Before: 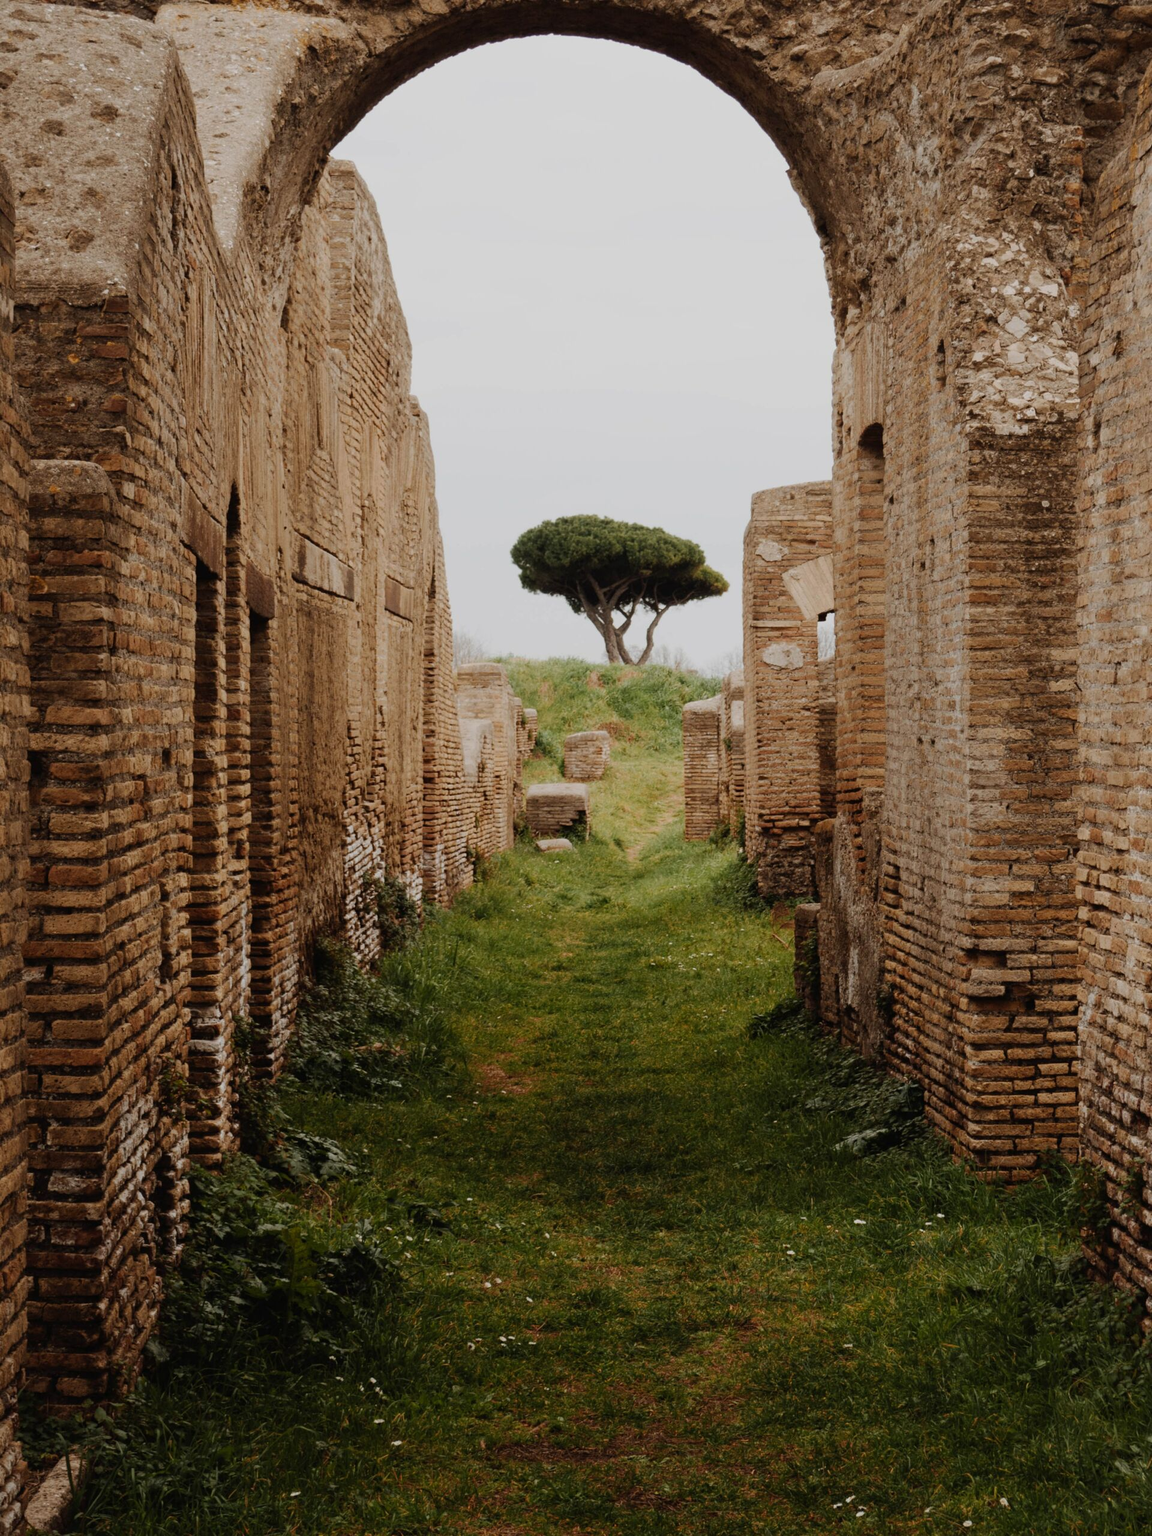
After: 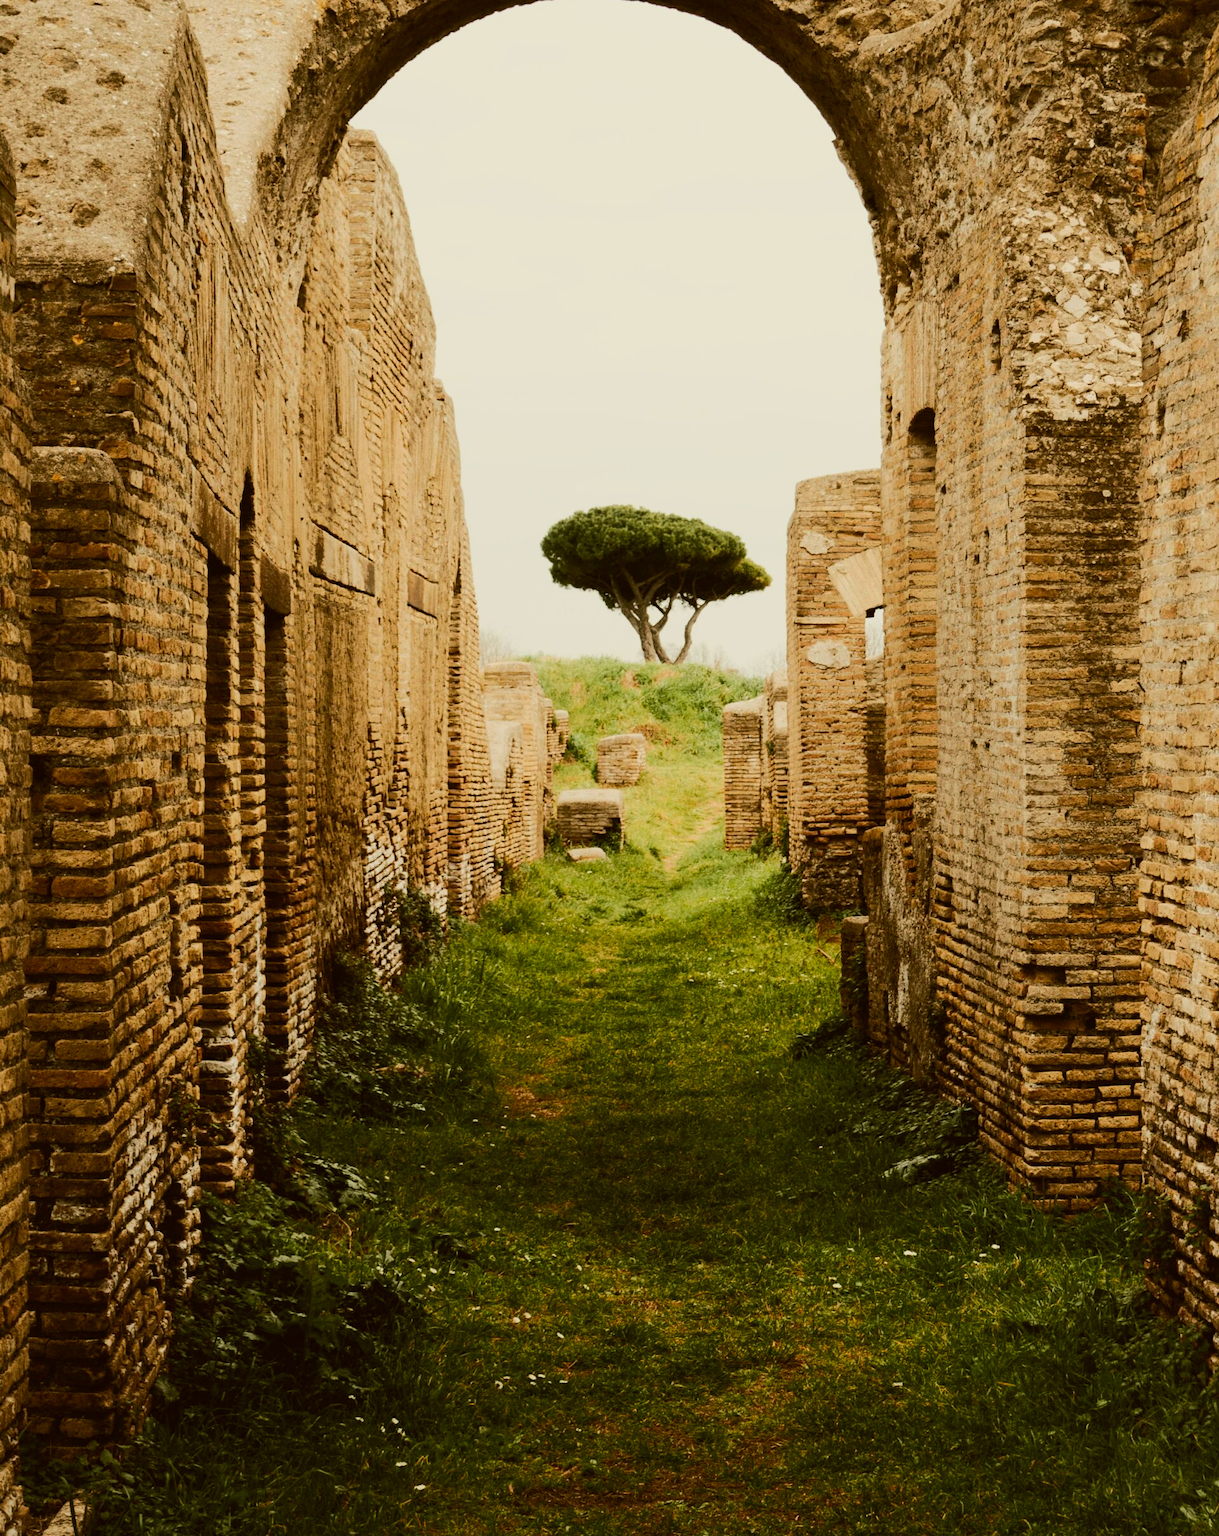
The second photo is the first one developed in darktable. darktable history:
crop and rotate: top 2.479%, bottom 3.018%
white balance: red 1, blue 1
rgb curve: curves: ch0 [(0, 0) (0.284, 0.292) (0.505, 0.644) (1, 1)], compensate middle gray true
color correction: highlights a* -1.43, highlights b* 10.12, shadows a* 0.395, shadows b* 19.35
